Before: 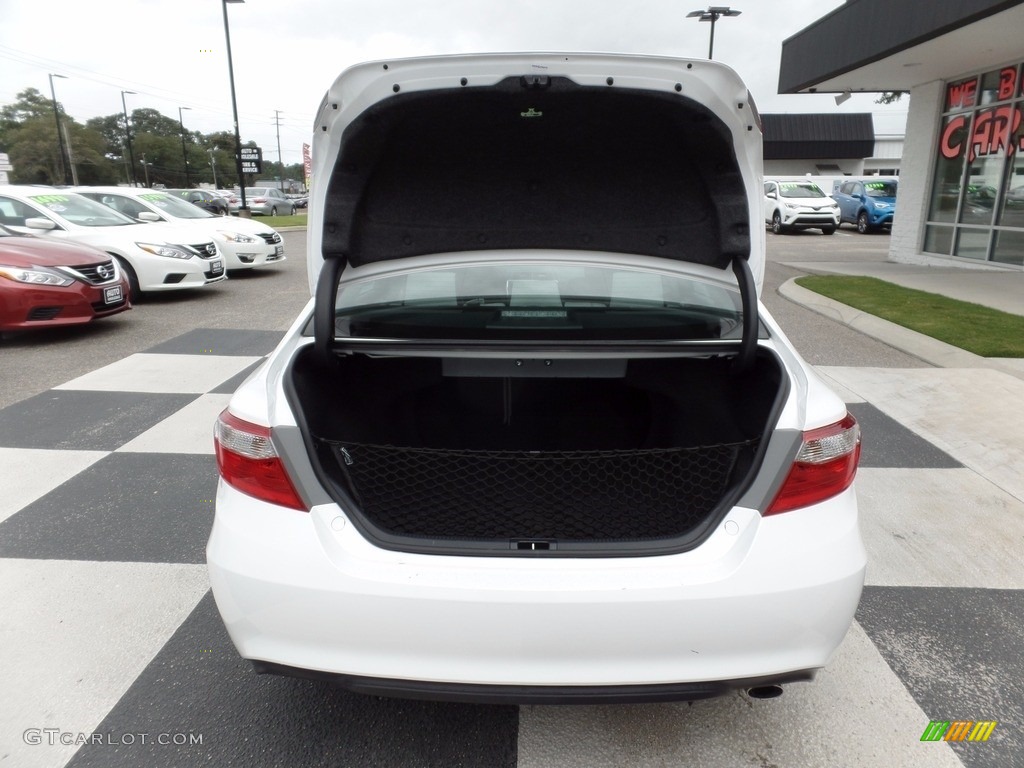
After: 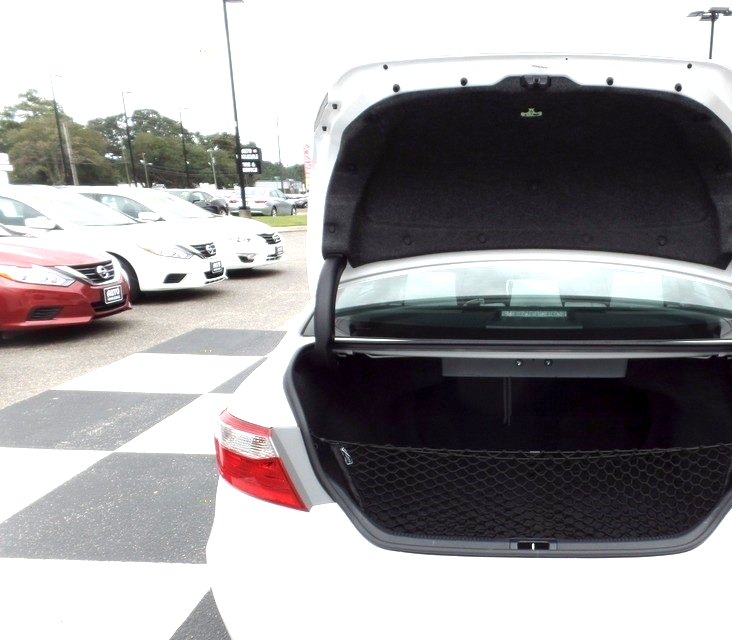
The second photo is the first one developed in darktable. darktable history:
crop: right 28.506%, bottom 16.586%
exposure: black level correction 0.001, exposure 1.13 EV, compensate exposure bias true, compensate highlight preservation false
